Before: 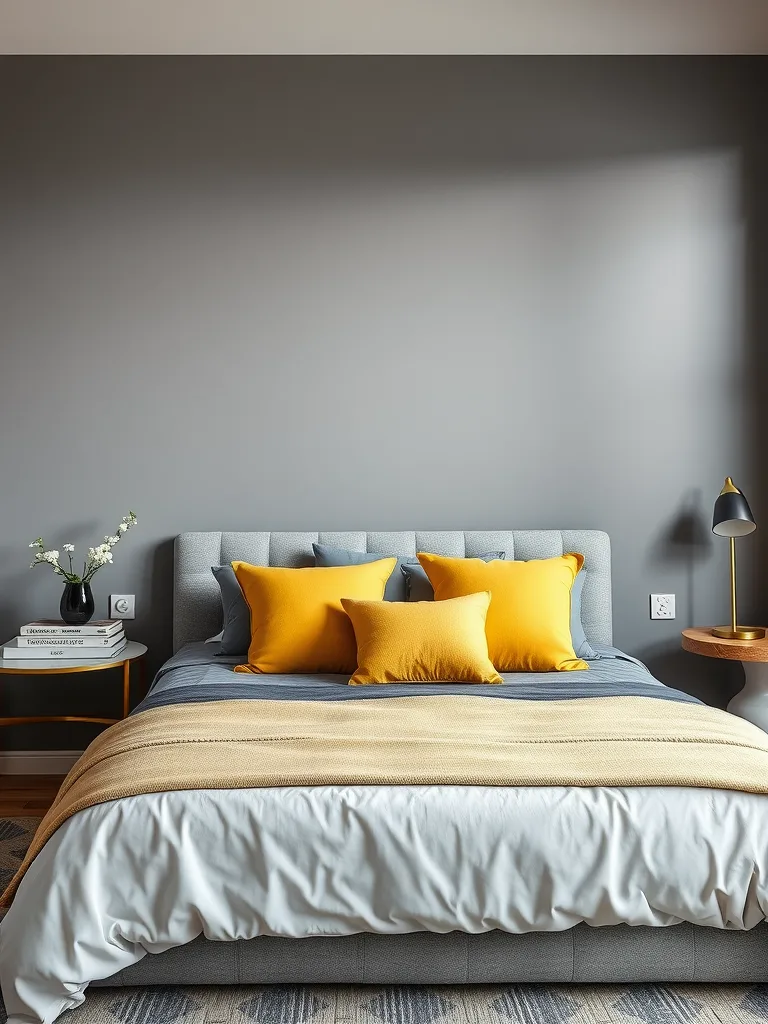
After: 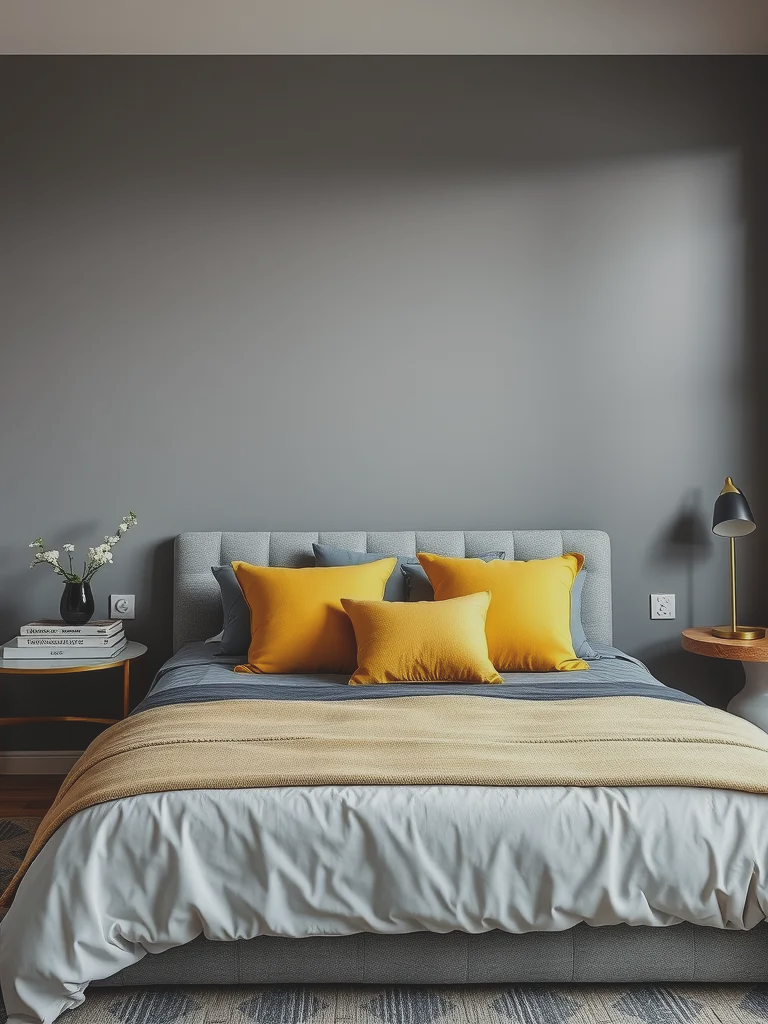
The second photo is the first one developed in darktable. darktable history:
exposure: black level correction -0.015, exposure -0.5 EV, compensate highlight preservation false
